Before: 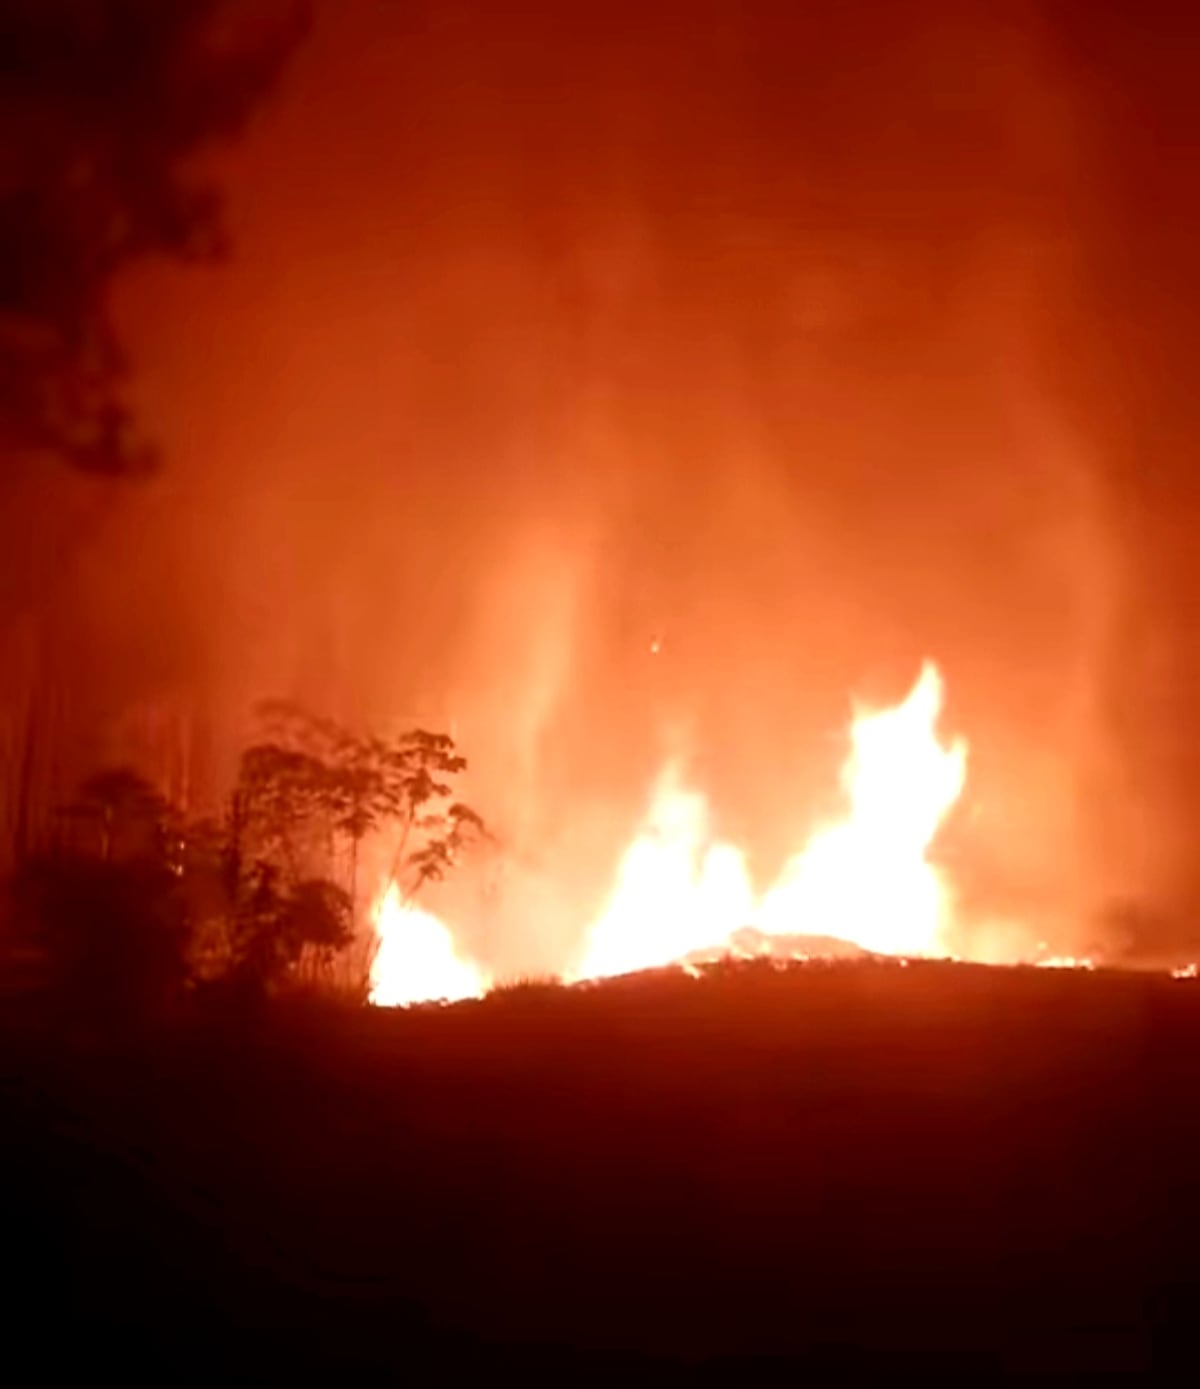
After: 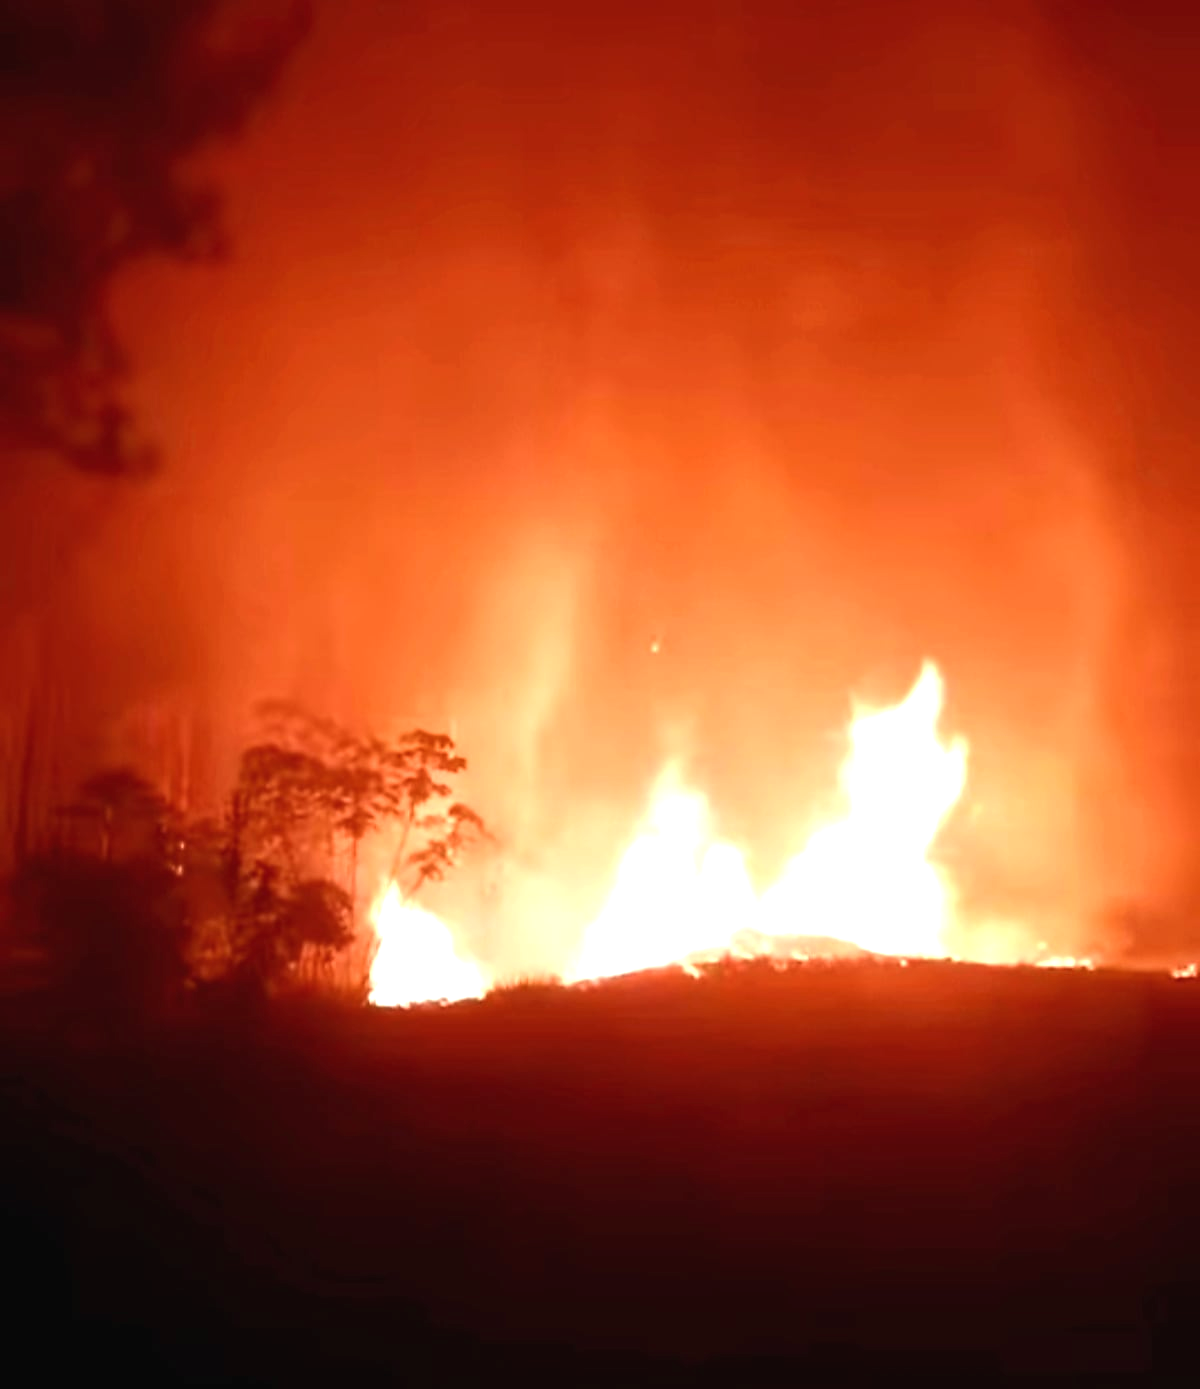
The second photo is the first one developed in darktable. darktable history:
exposure: black level correction -0.001, exposure 0.528 EV, compensate exposure bias true, compensate highlight preservation false
